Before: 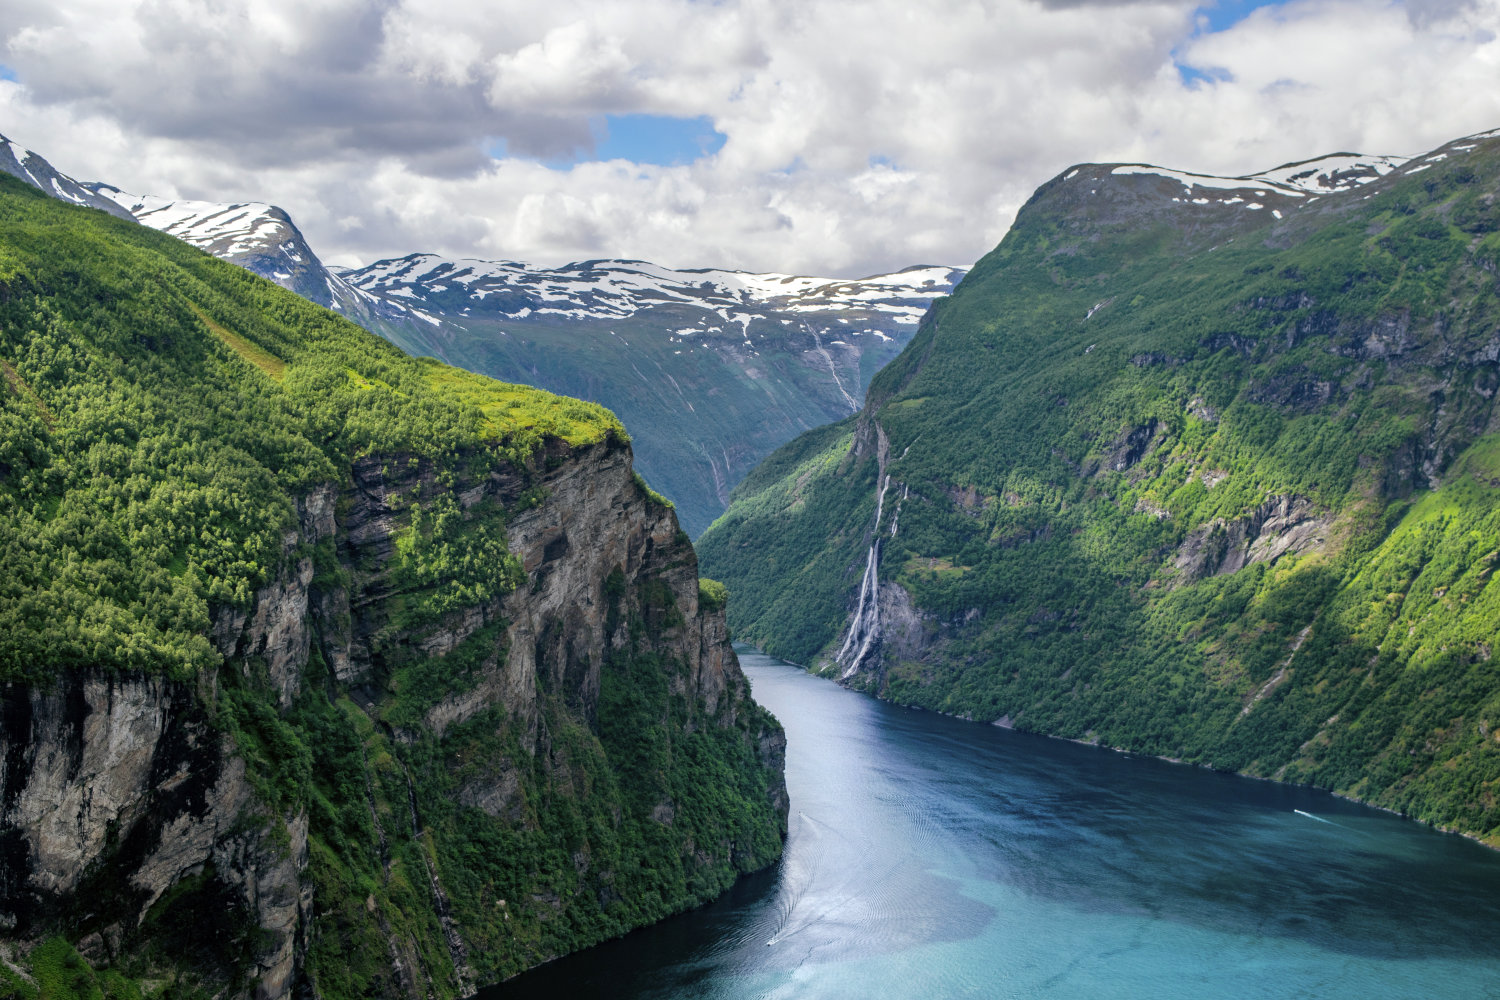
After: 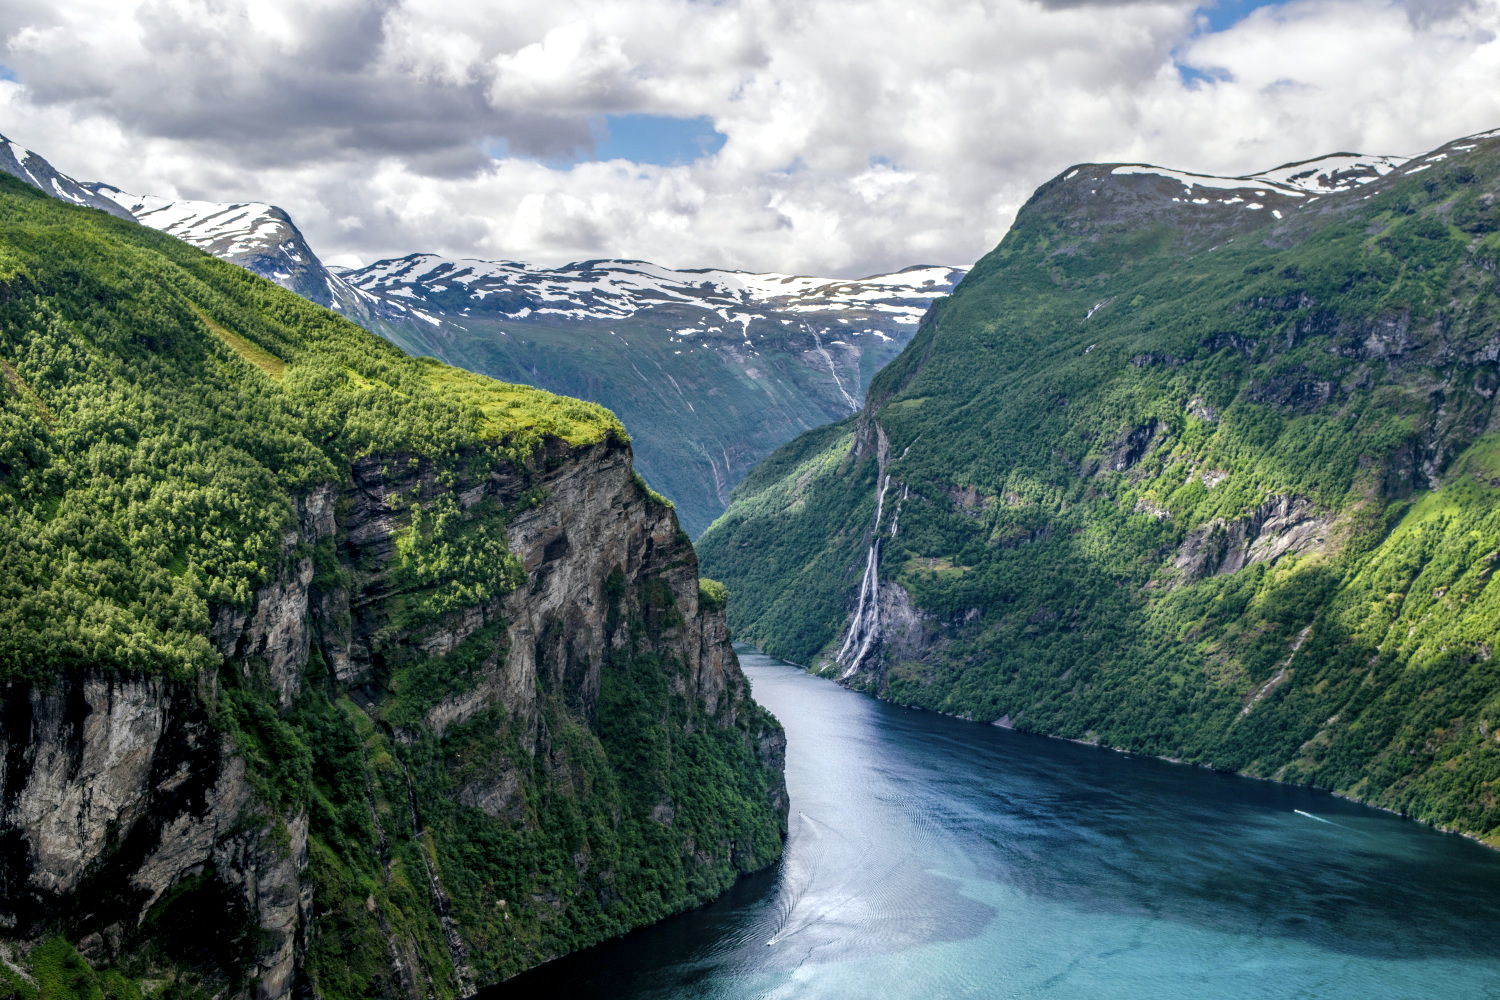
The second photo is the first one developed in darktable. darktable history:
color balance rgb: linear chroma grading › global chroma 8.12%, perceptual saturation grading › global saturation 9.07%, perceptual saturation grading › highlights -13.84%, perceptual saturation grading › mid-tones 14.88%, perceptual saturation grading › shadows 22.8%, perceptual brilliance grading › highlights 2.61%, global vibrance 12.07%
local contrast: detail 130%
contrast brightness saturation: contrast 0.06, brightness -0.01, saturation -0.23
